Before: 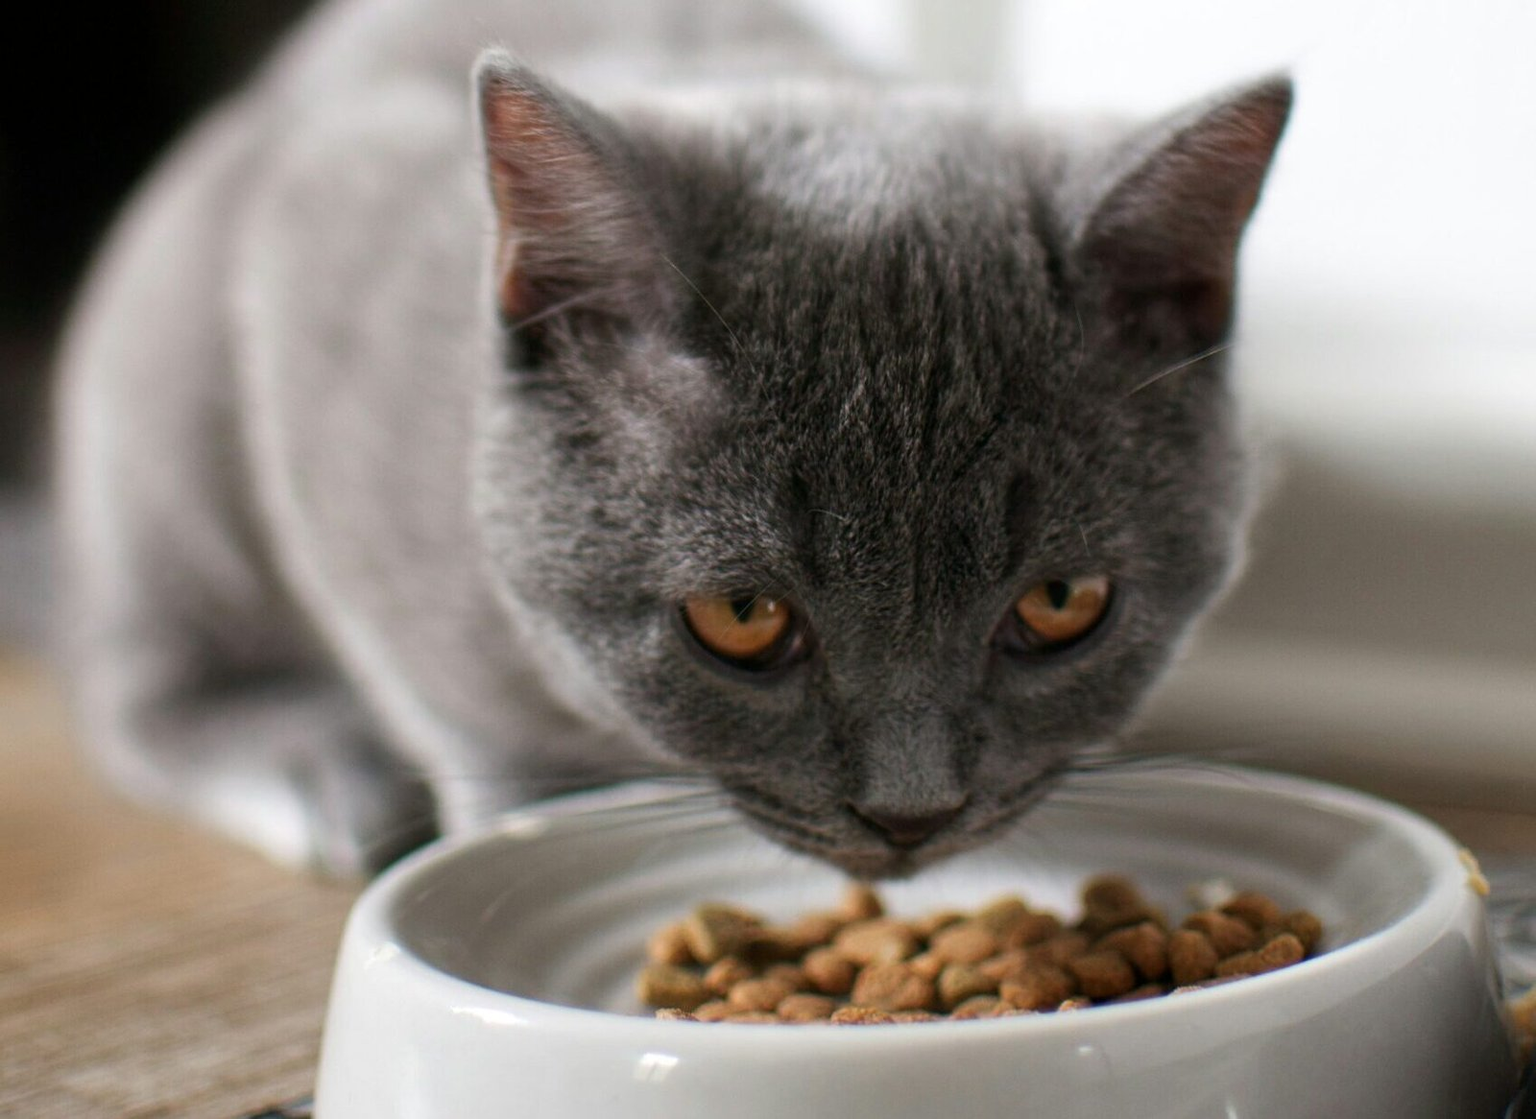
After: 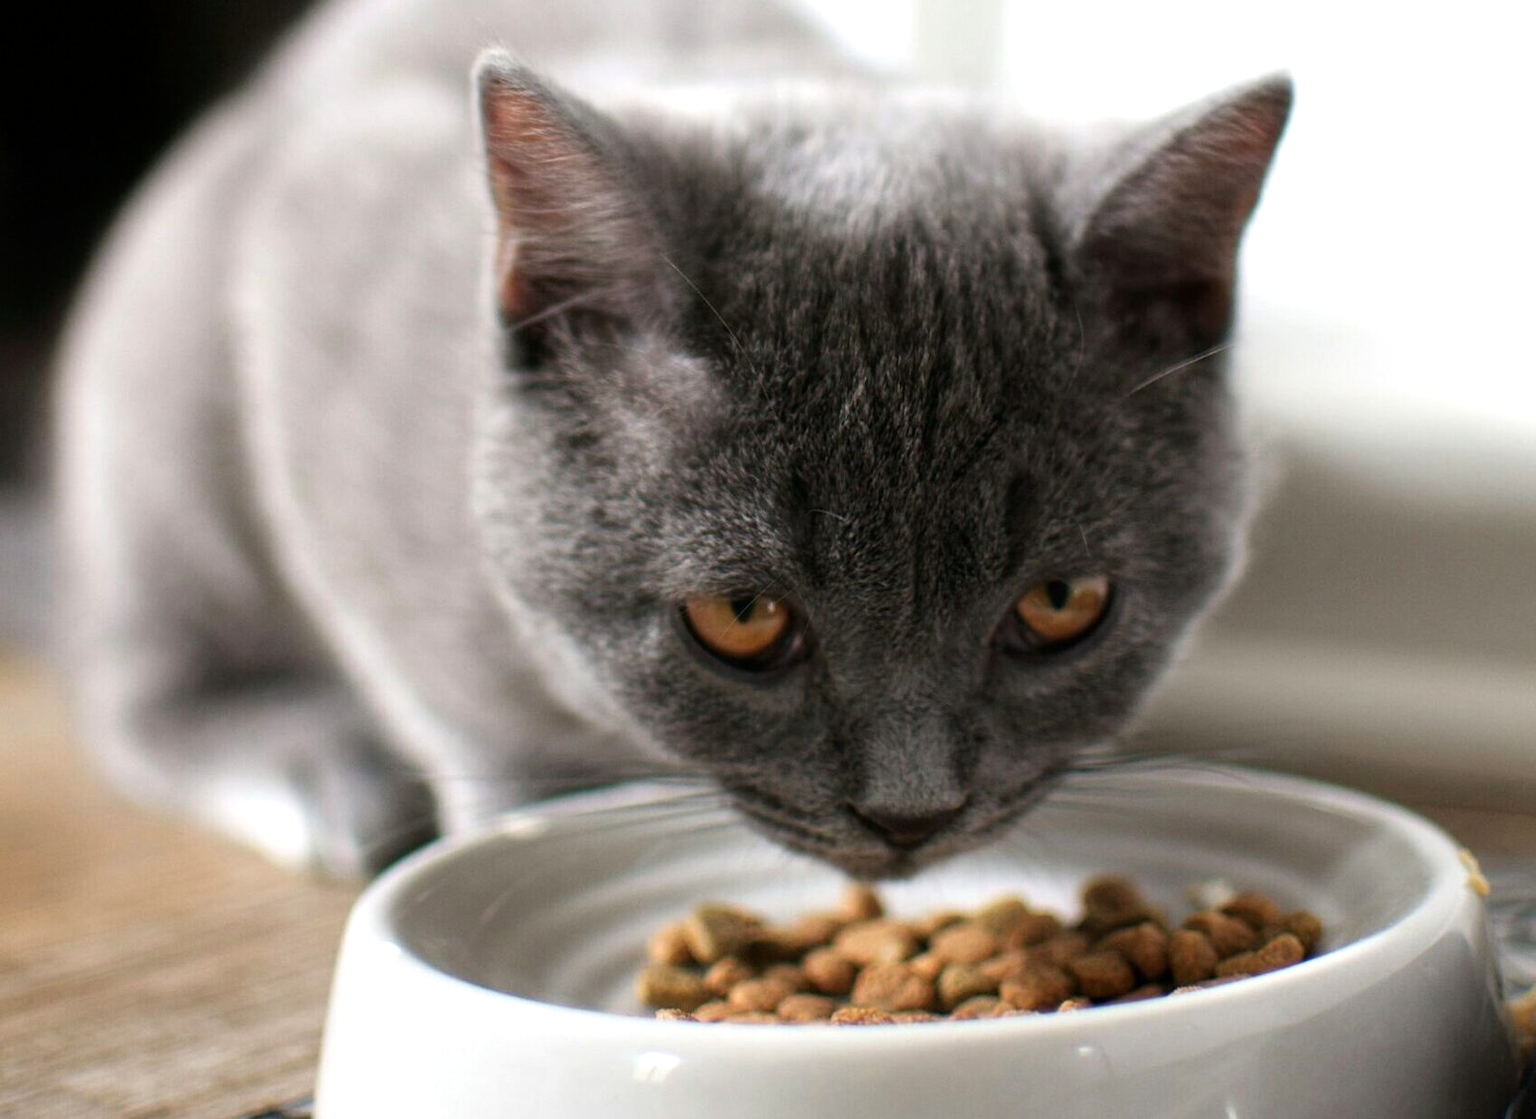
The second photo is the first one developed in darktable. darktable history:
tone equalizer: -8 EV -0.383 EV, -7 EV -0.418 EV, -6 EV -0.315 EV, -5 EV -0.229 EV, -3 EV 0.194 EV, -2 EV 0.337 EV, -1 EV 0.4 EV, +0 EV 0.419 EV
